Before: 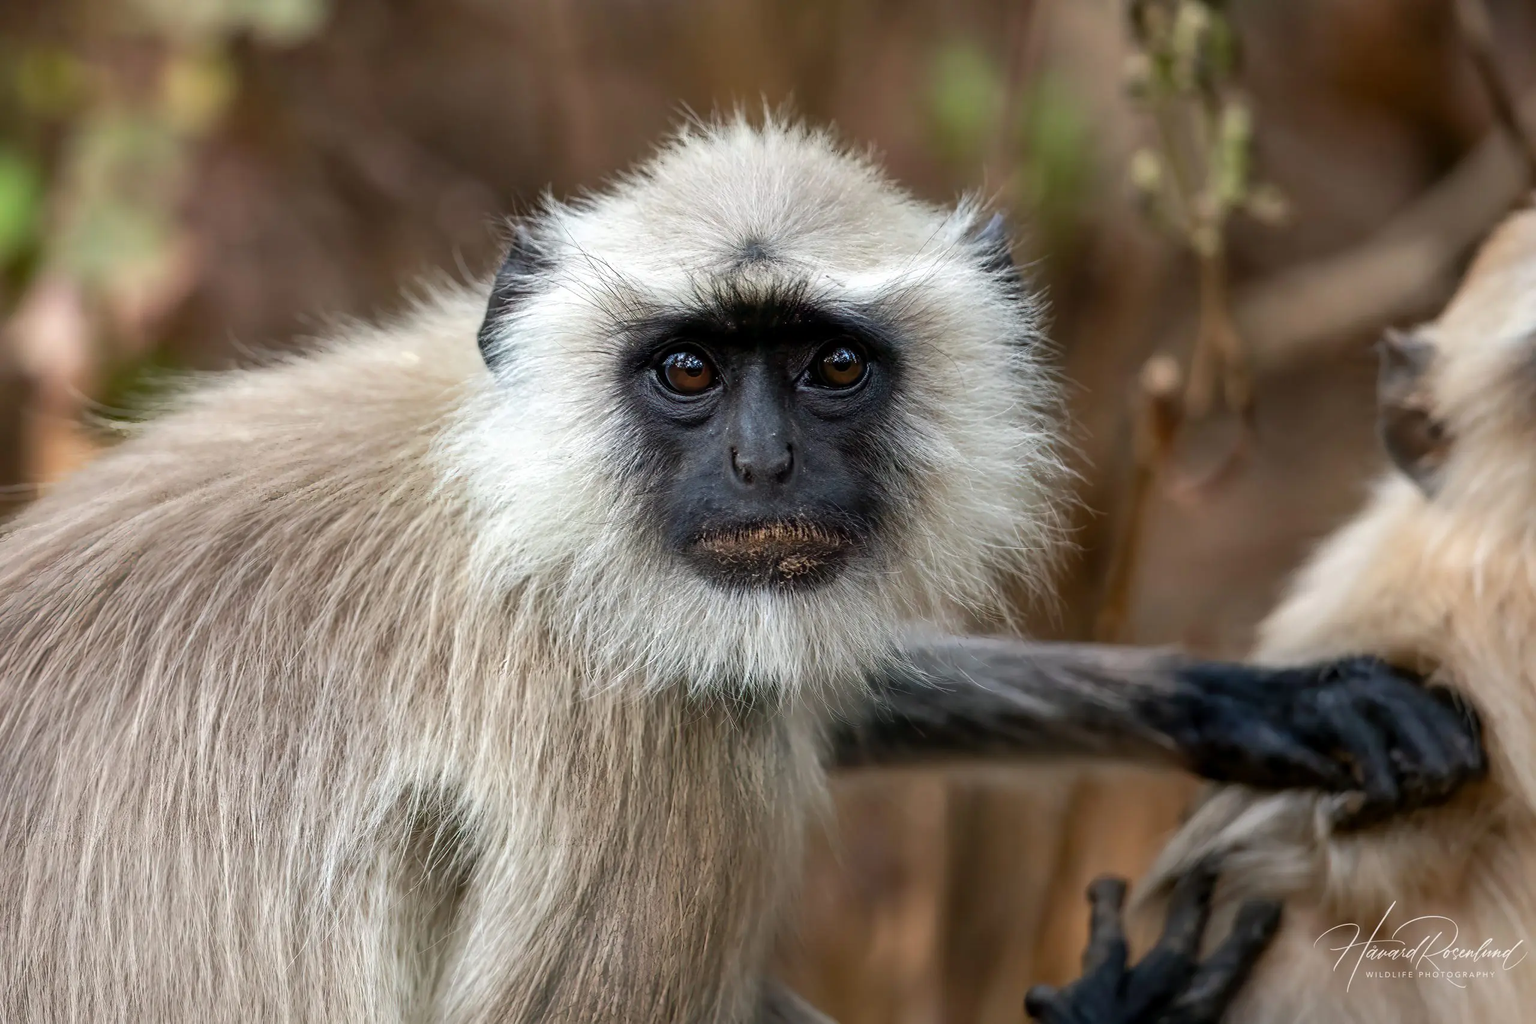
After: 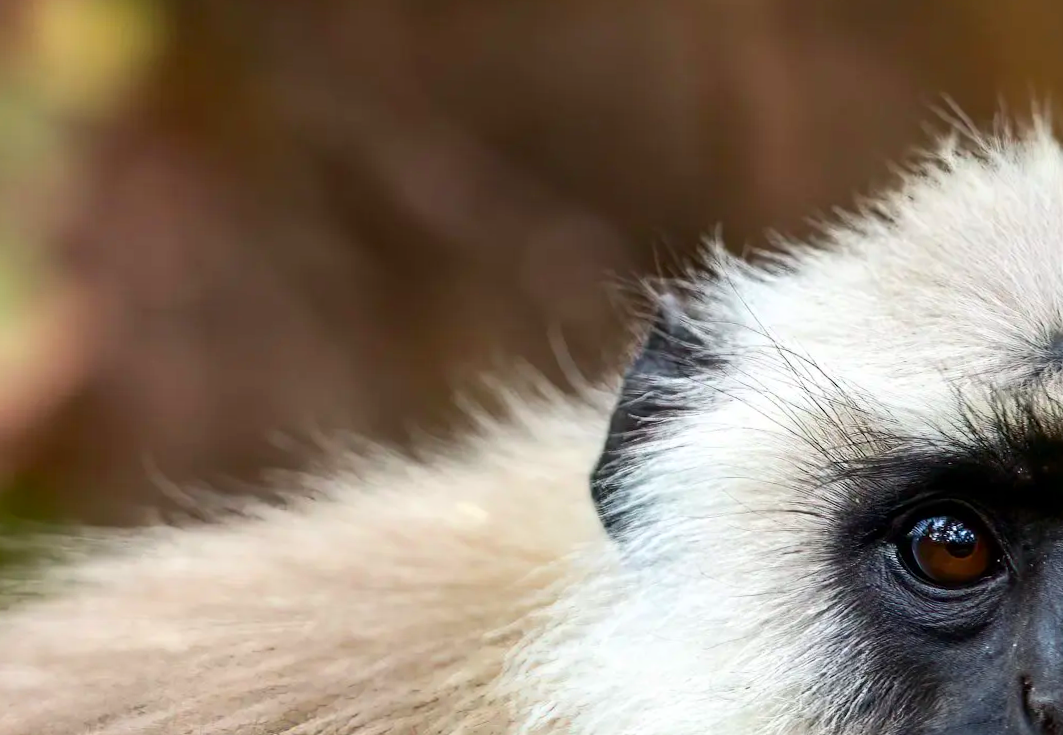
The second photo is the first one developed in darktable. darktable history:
contrast brightness saturation: contrast 0.16, saturation 0.32
crop and rotate: left 10.817%, top 0.062%, right 47.194%, bottom 53.626%
rotate and perspective: rotation 0.679°, lens shift (horizontal) 0.136, crop left 0.009, crop right 0.991, crop top 0.078, crop bottom 0.95
